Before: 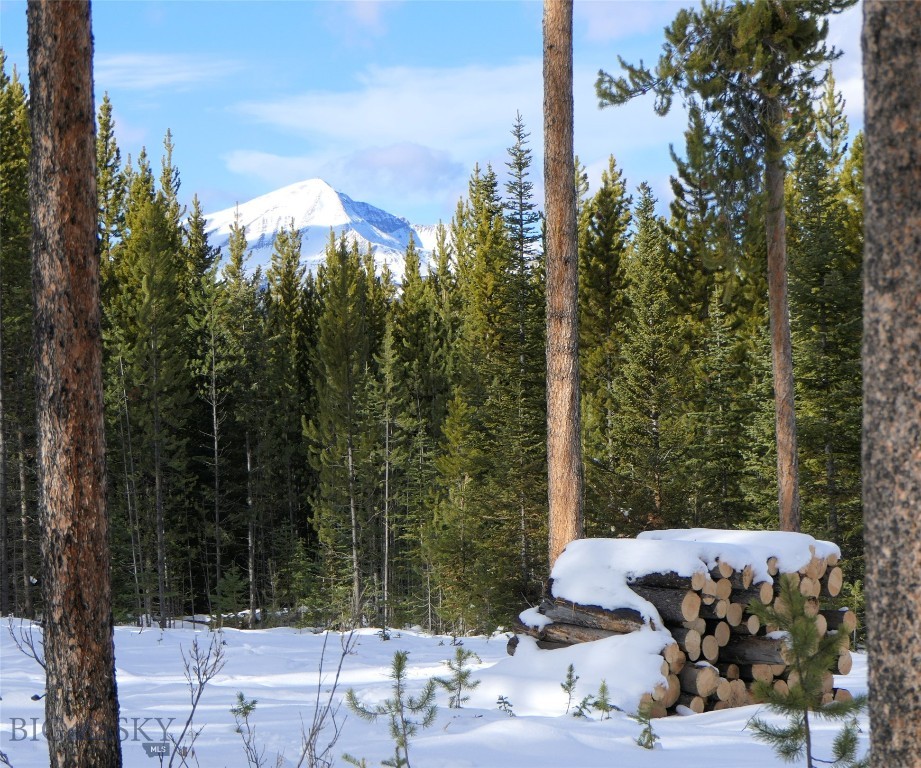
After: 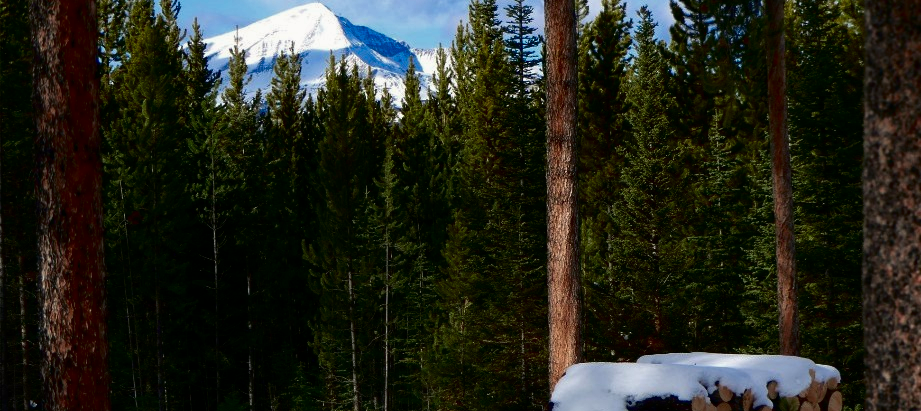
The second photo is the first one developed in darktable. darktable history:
contrast brightness saturation: brightness -0.52
crop and rotate: top 23.043%, bottom 23.437%
tone curve: curves: ch0 [(0, 0) (0.059, 0.027) (0.162, 0.125) (0.304, 0.279) (0.547, 0.532) (0.828, 0.815) (1, 0.983)]; ch1 [(0, 0) (0.23, 0.166) (0.34, 0.298) (0.371, 0.334) (0.435, 0.413) (0.477, 0.469) (0.499, 0.498) (0.529, 0.544) (0.559, 0.587) (0.743, 0.798) (1, 1)]; ch2 [(0, 0) (0.431, 0.414) (0.498, 0.503) (0.524, 0.531) (0.568, 0.567) (0.6, 0.597) (0.643, 0.631) (0.74, 0.721) (1, 1)], color space Lab, independent channels, preserve colors none
